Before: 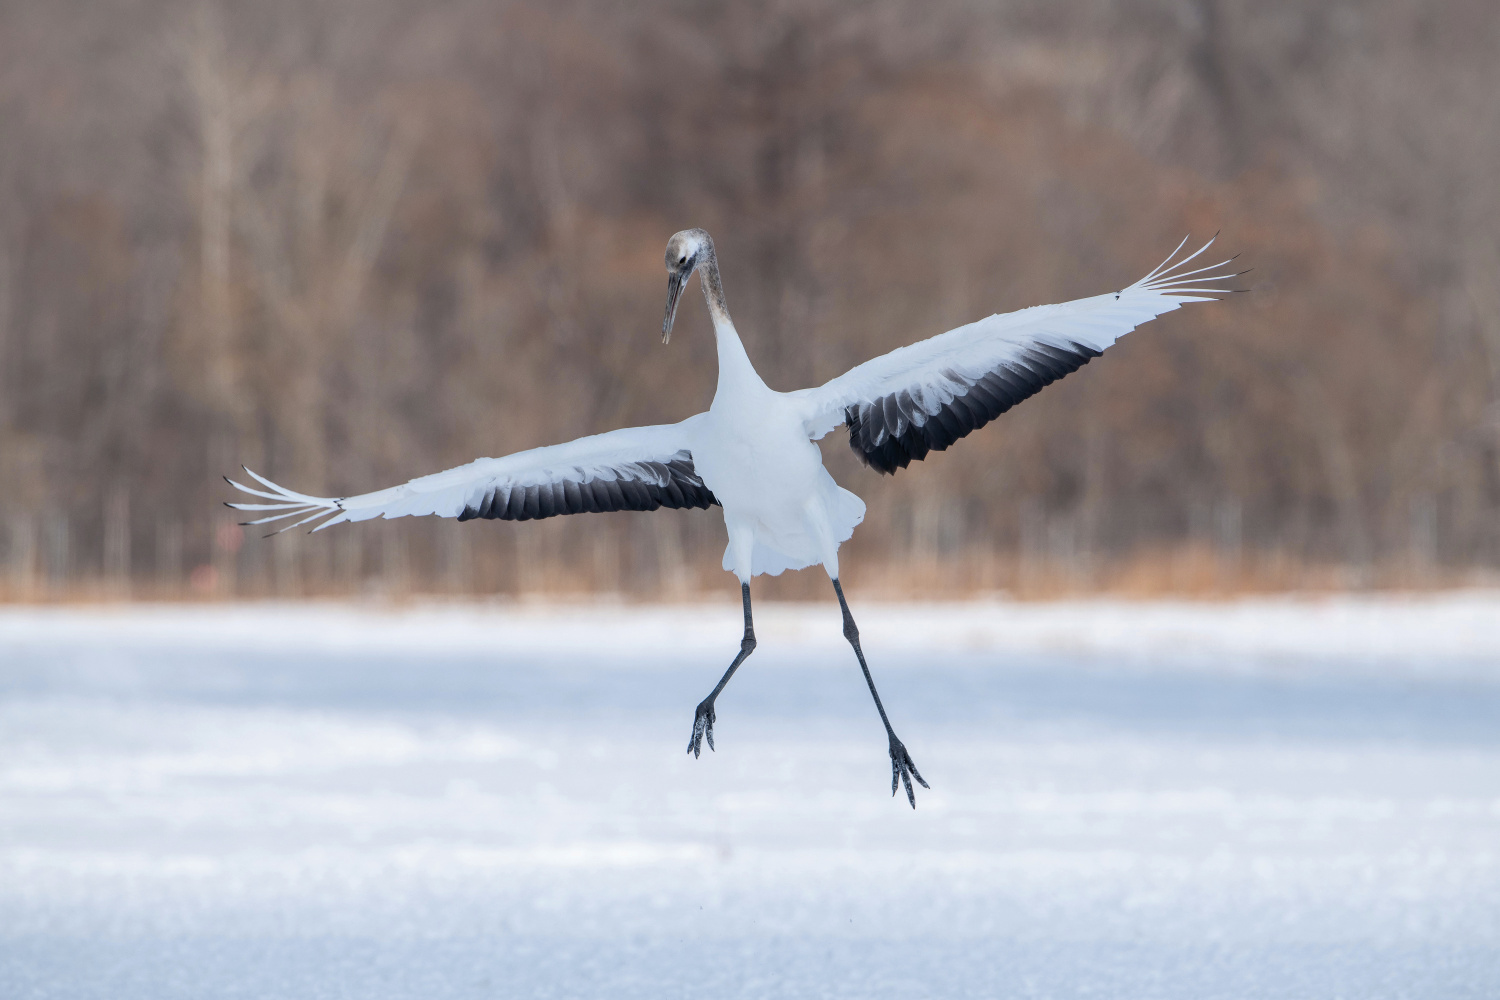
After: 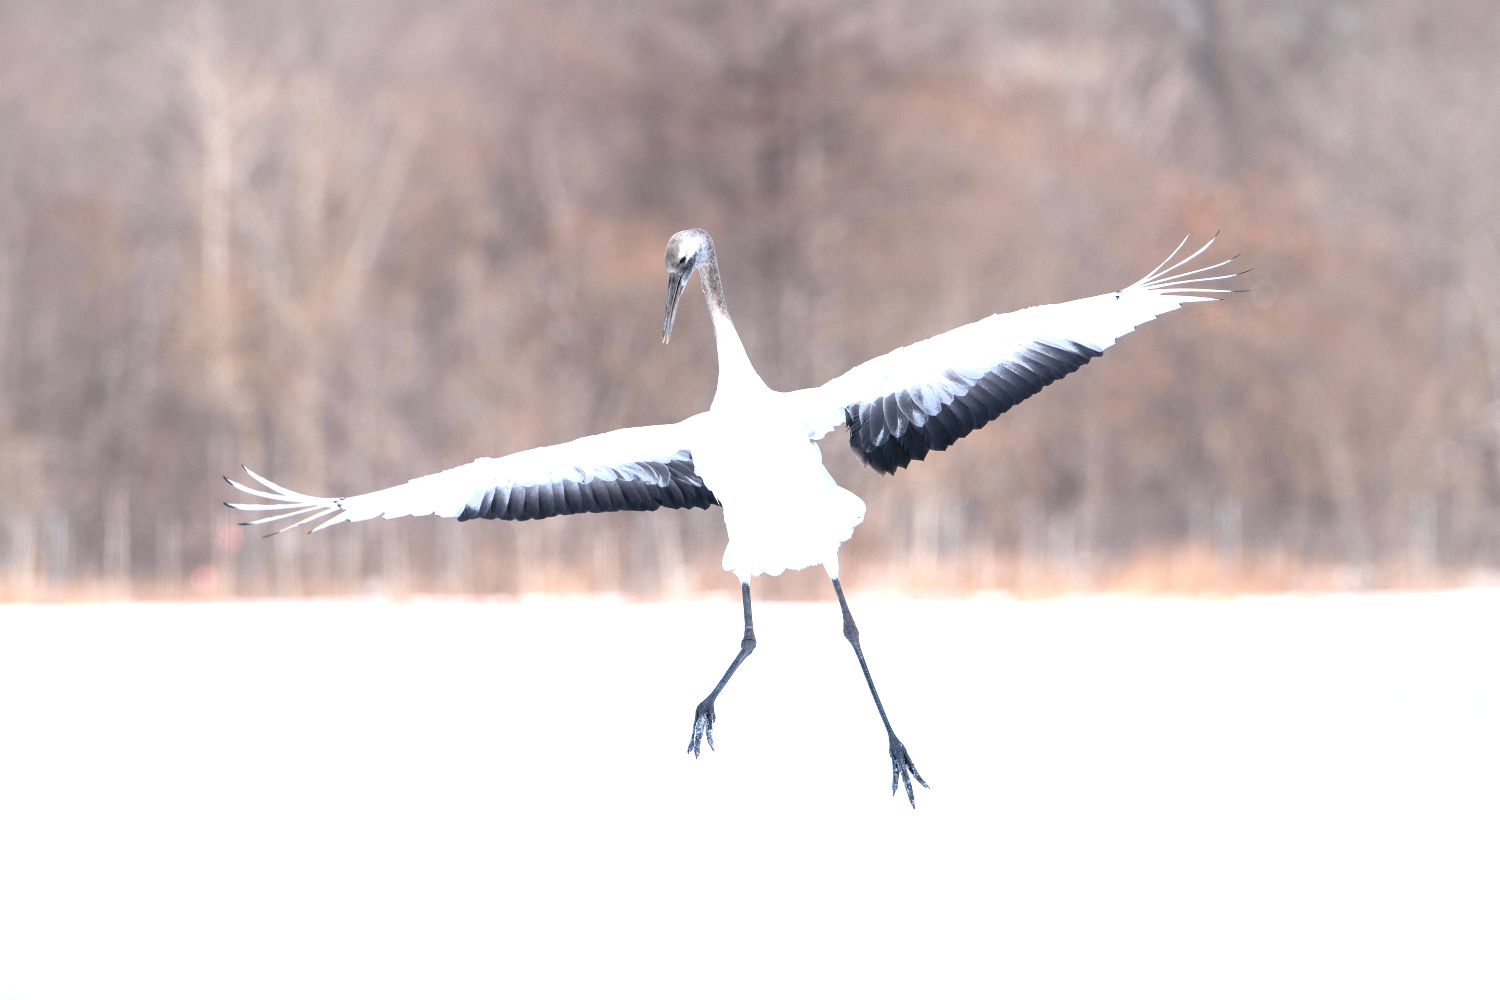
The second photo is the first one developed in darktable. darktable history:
exposure: black level correction 0, exposure 1.2 EV, compensate highlight preservation false
contrast brightness saturation: saturation -0.1
white balance: red 1.009, blue 1.027
contrast equalizer: octaves 7, y [[0.6 ×6], [0.55 ×6], [0 ×6], [0 ×6], [0 ×6]], mix -0.3
